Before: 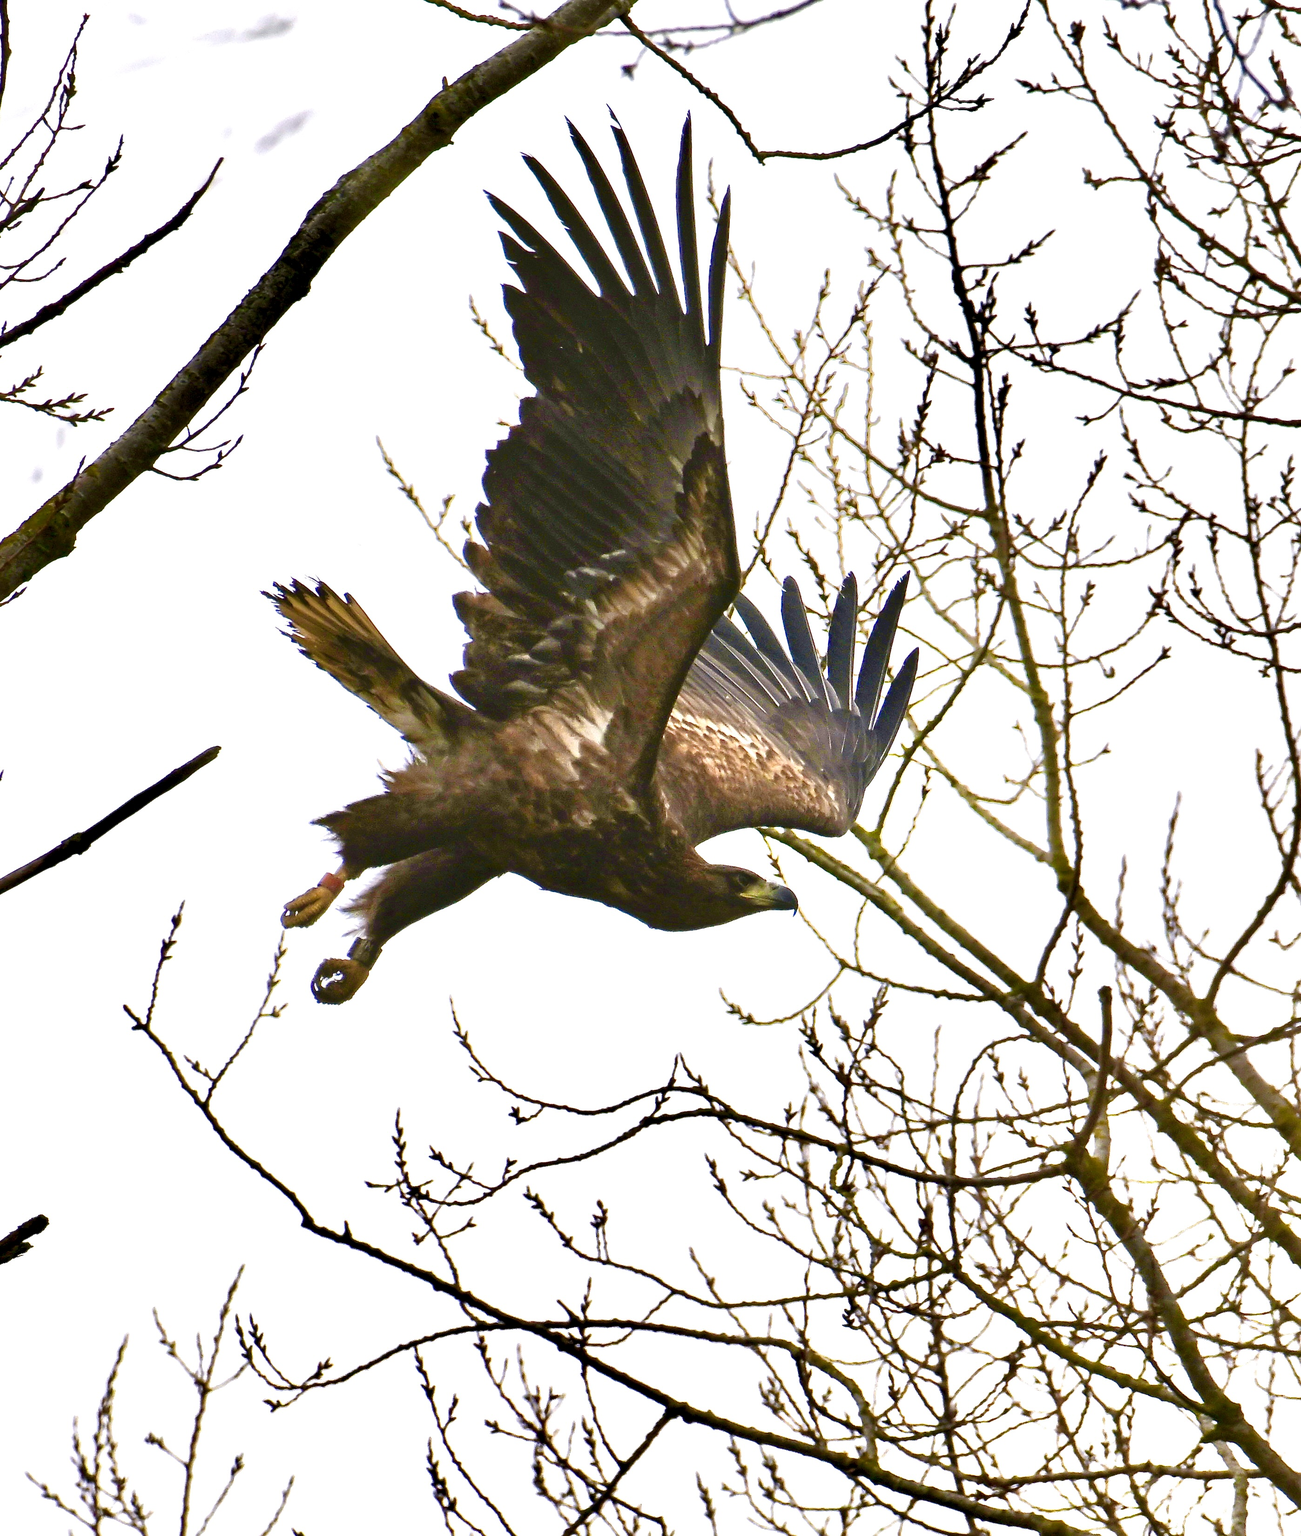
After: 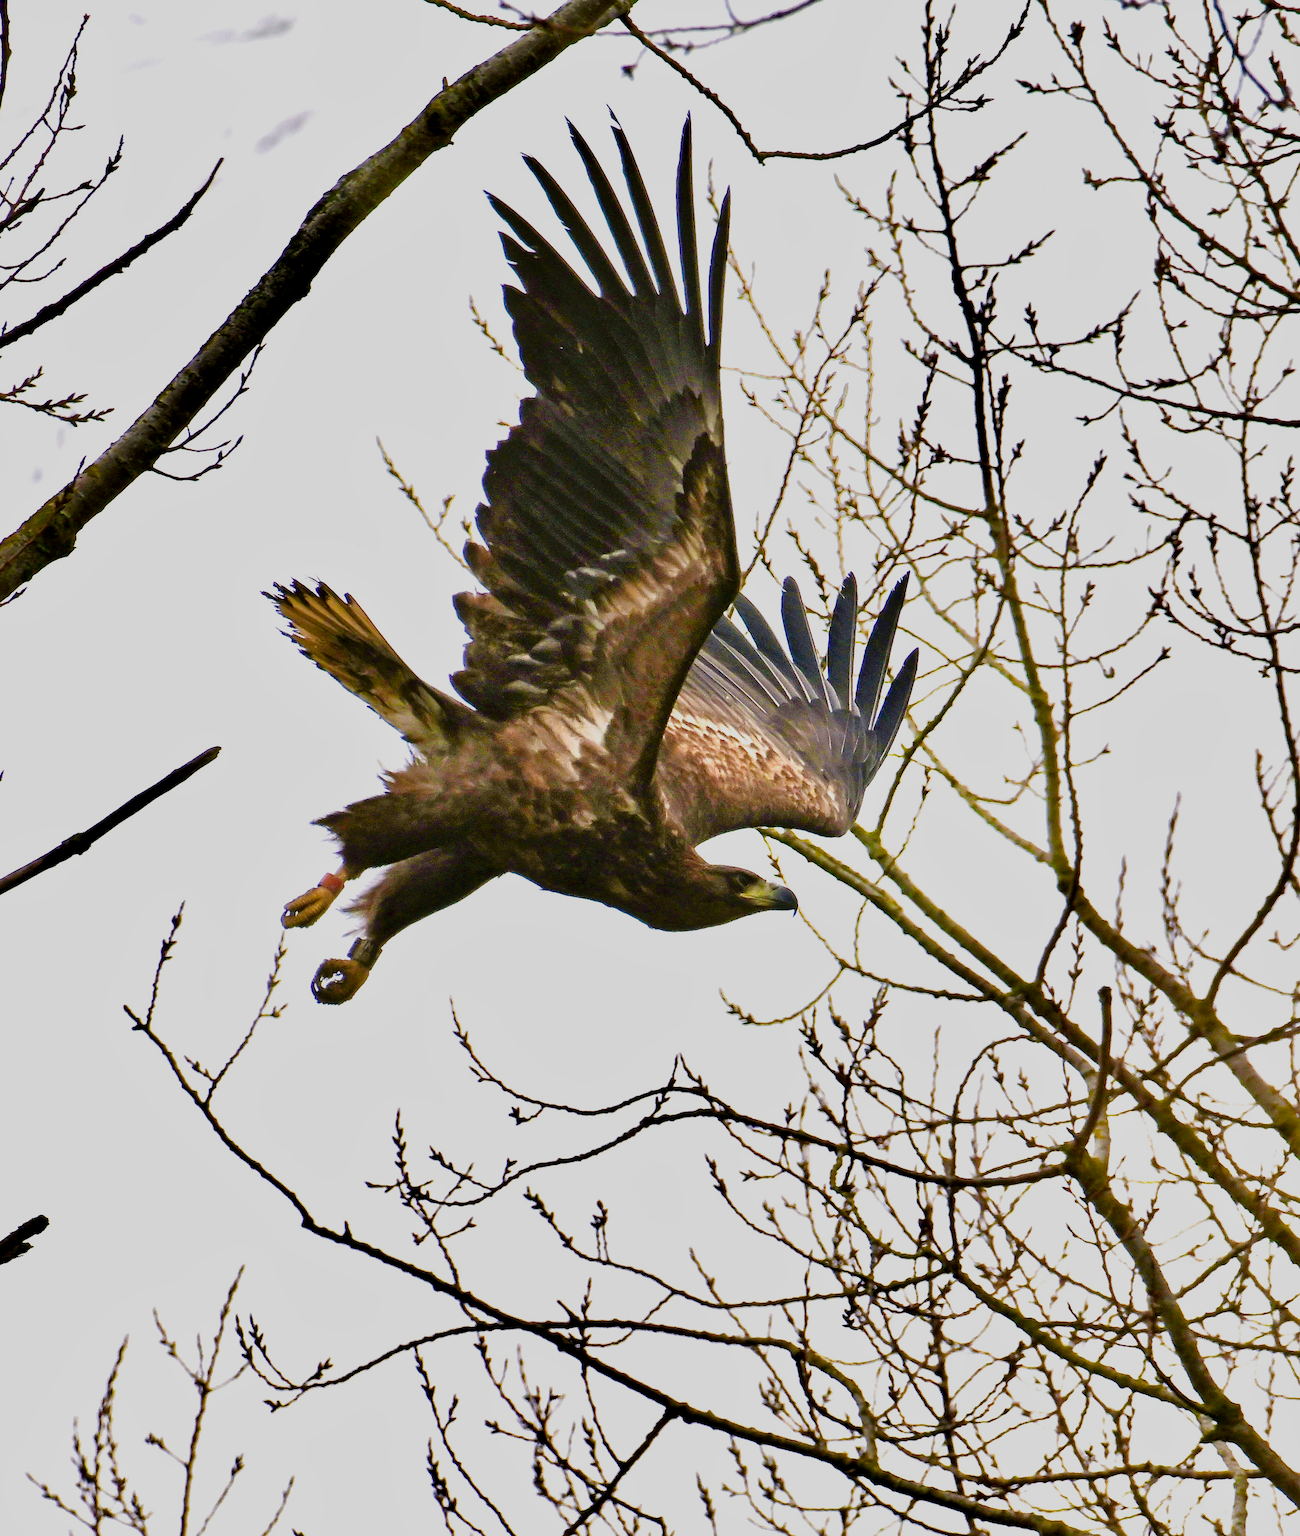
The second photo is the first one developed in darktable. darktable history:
filmic rgb: black relative exposure -7.65 EV, white relative exposure 4.56 EV, hardness 3.61
local contrast: mode bilateral grid, contrast 25, coarseness 49, detail 123%, midtone range 0.2
